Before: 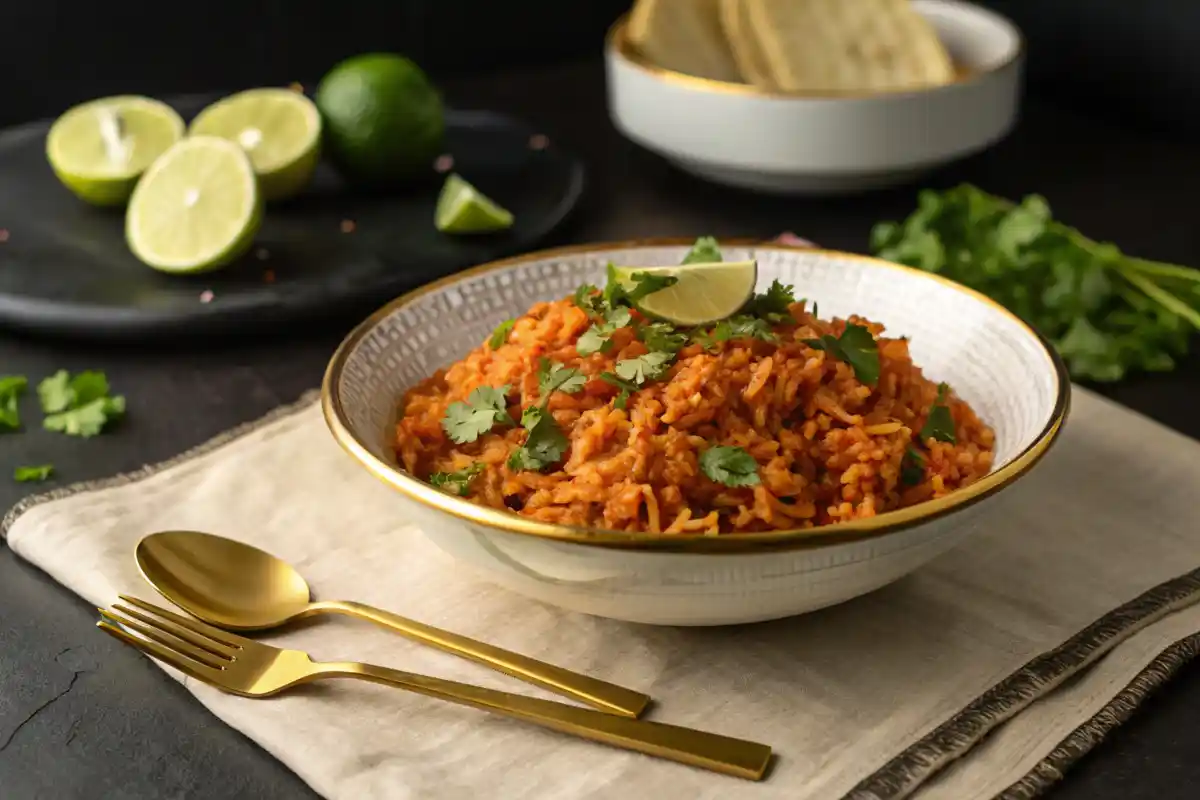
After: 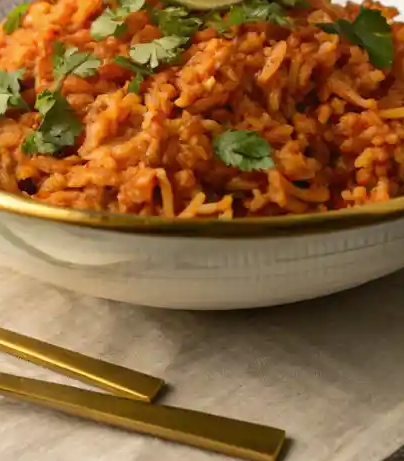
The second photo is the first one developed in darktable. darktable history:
crop: left 40.52%, top 39.556%, right 25.746%, bottom 2.819%
color correction: highlights b* -0.007
